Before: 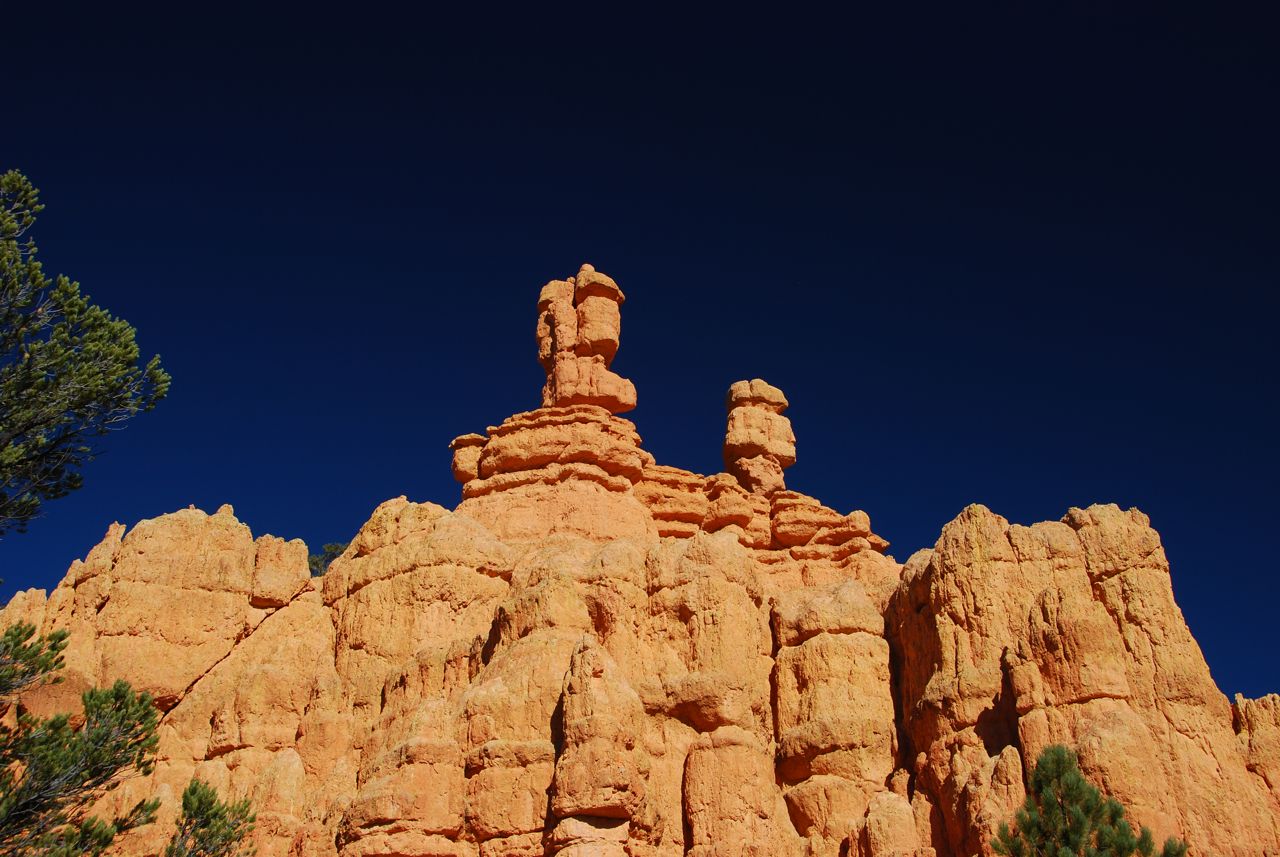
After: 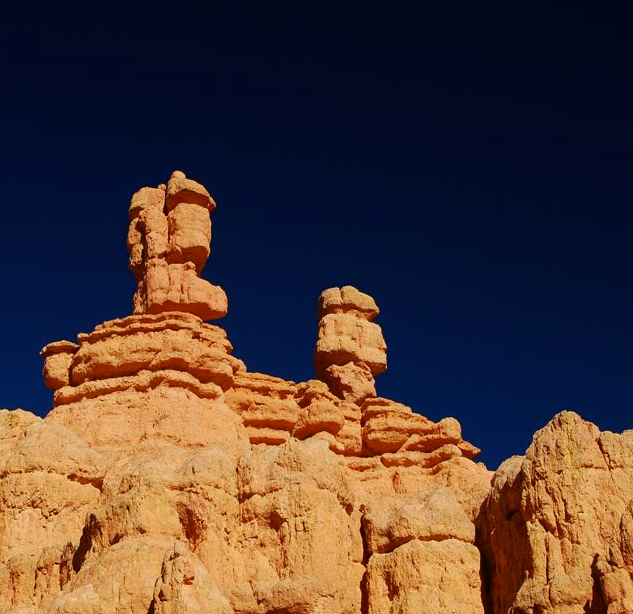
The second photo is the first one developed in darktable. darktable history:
crop: left 32.003%, top 10.949%, right 18.518%, bottom 17.371%
